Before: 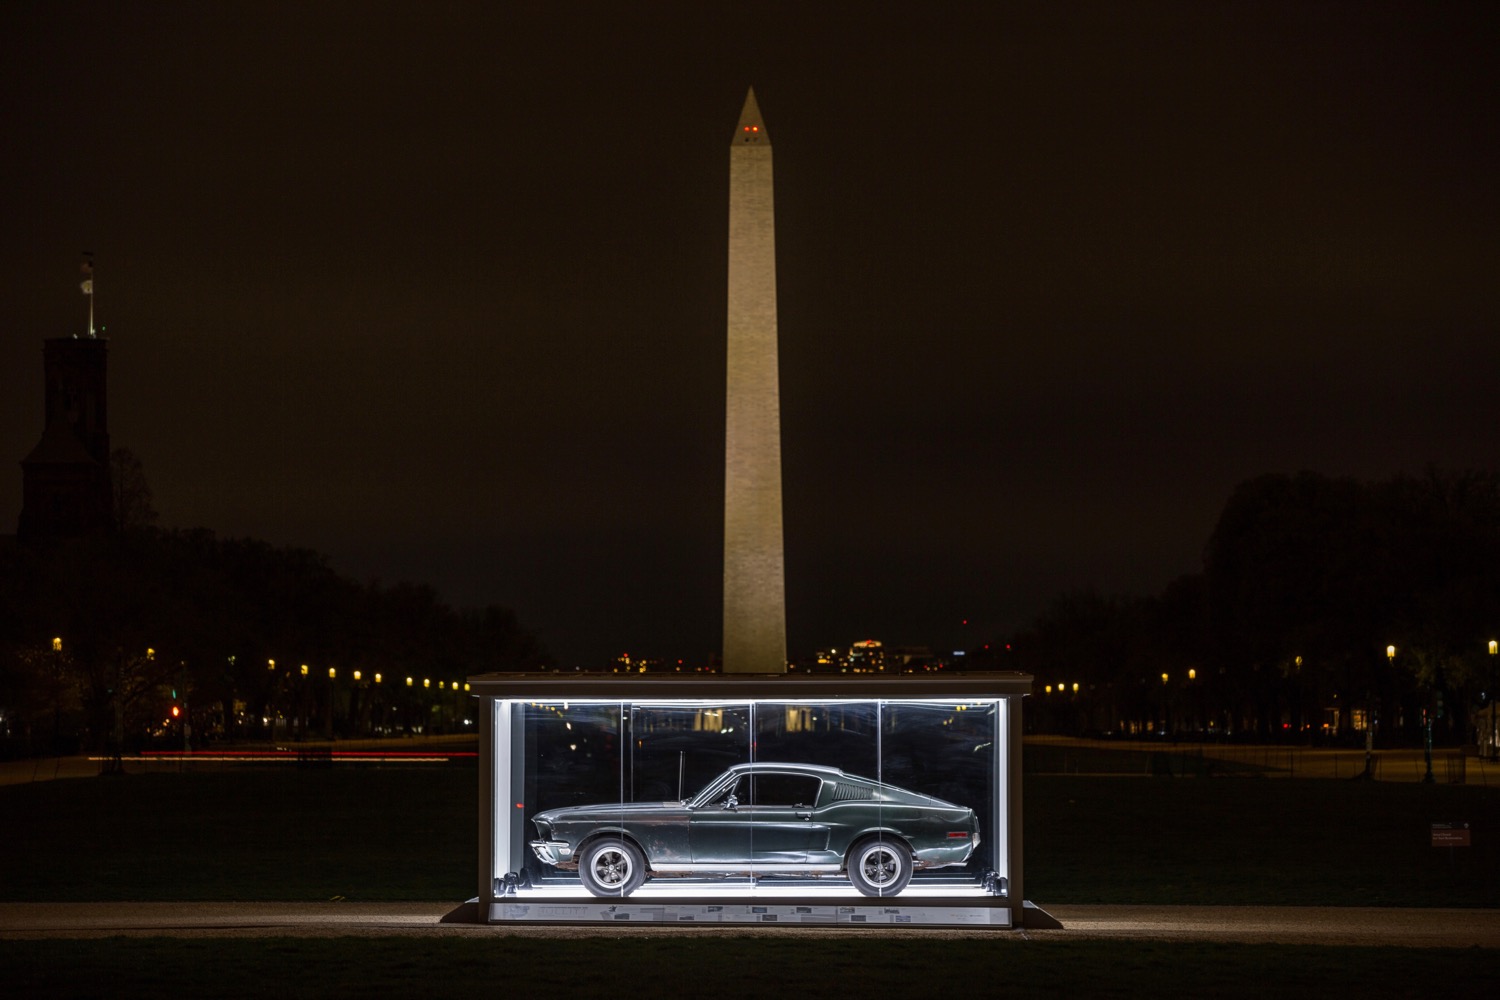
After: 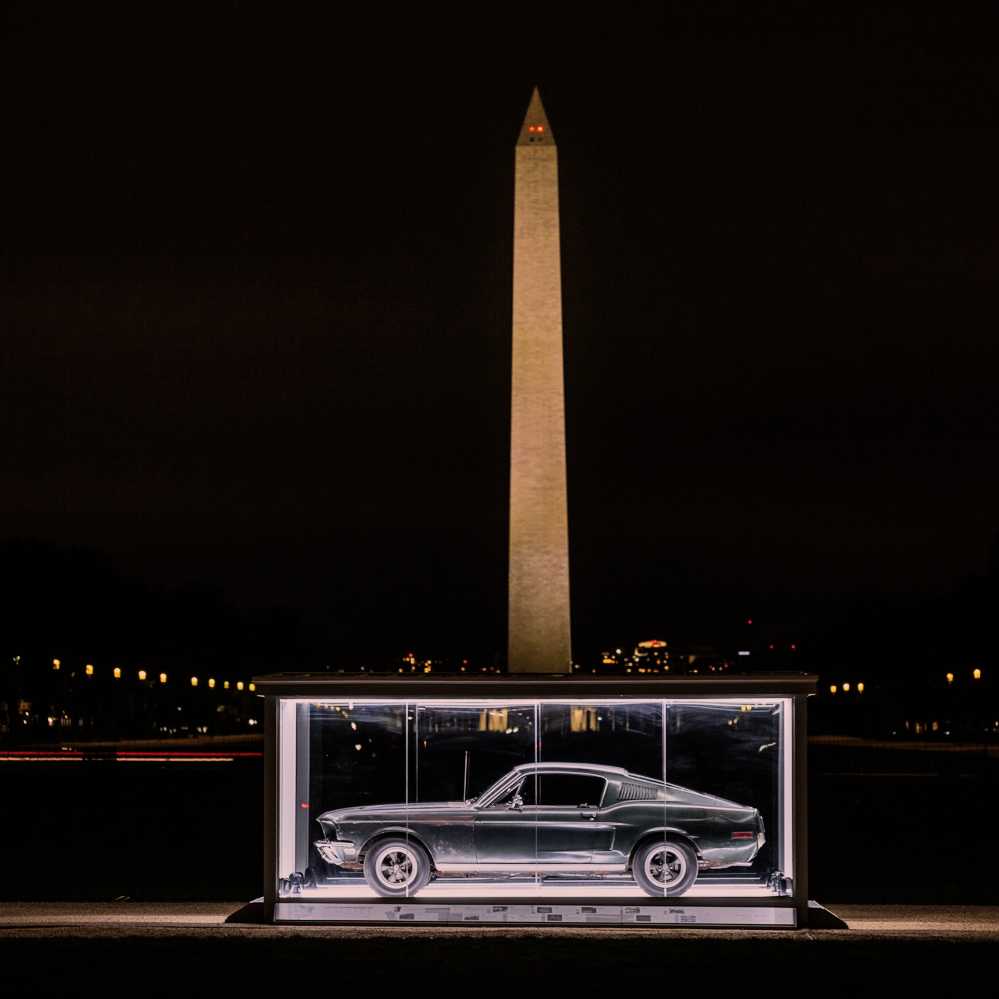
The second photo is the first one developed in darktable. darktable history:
color correction: highlights a* 12.15, highlights b* 5.4
crop and rotate: left 14.399%, right 18.978%
shadows and highlights: shadows 31.42, highlights -0.116, soften with gaussian
filmic rgb: black relative exposure -7.37 EV, white relative exposure 5.09 EV, threshold 5.97 EV, hardness 3.22, enable highlight reconstruction true
